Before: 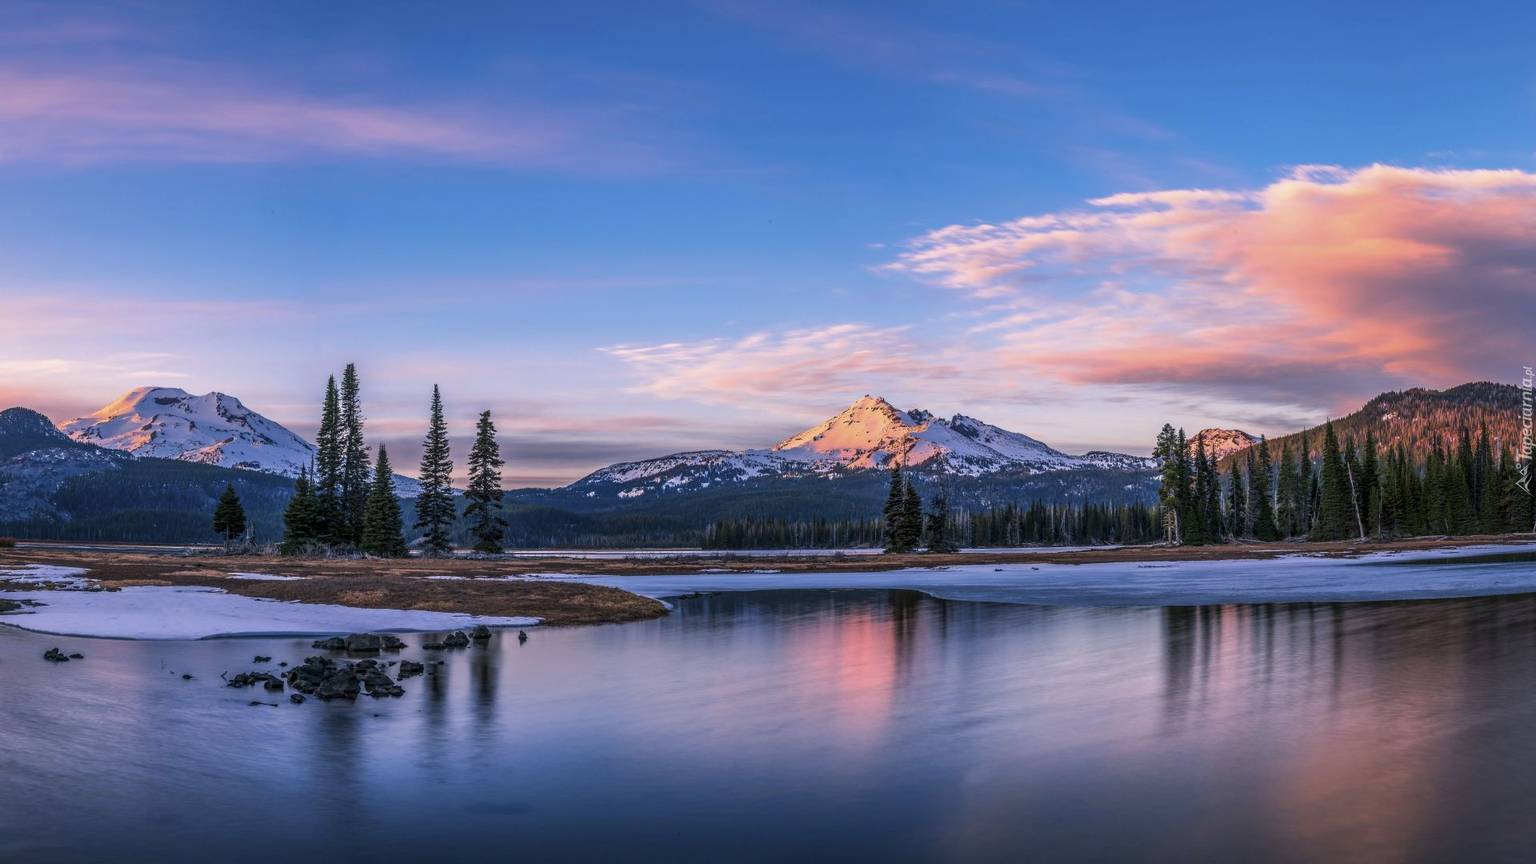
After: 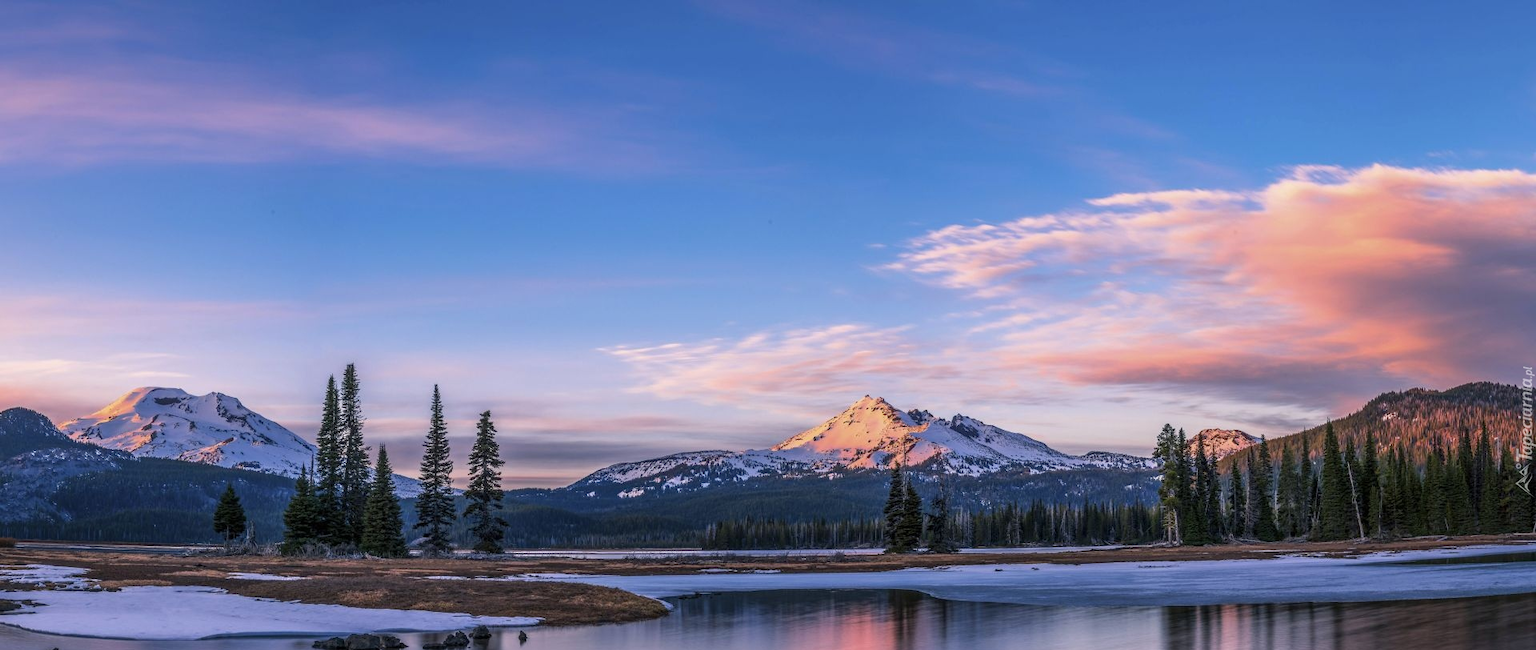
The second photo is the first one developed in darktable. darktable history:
crop: bottom 24.648%
